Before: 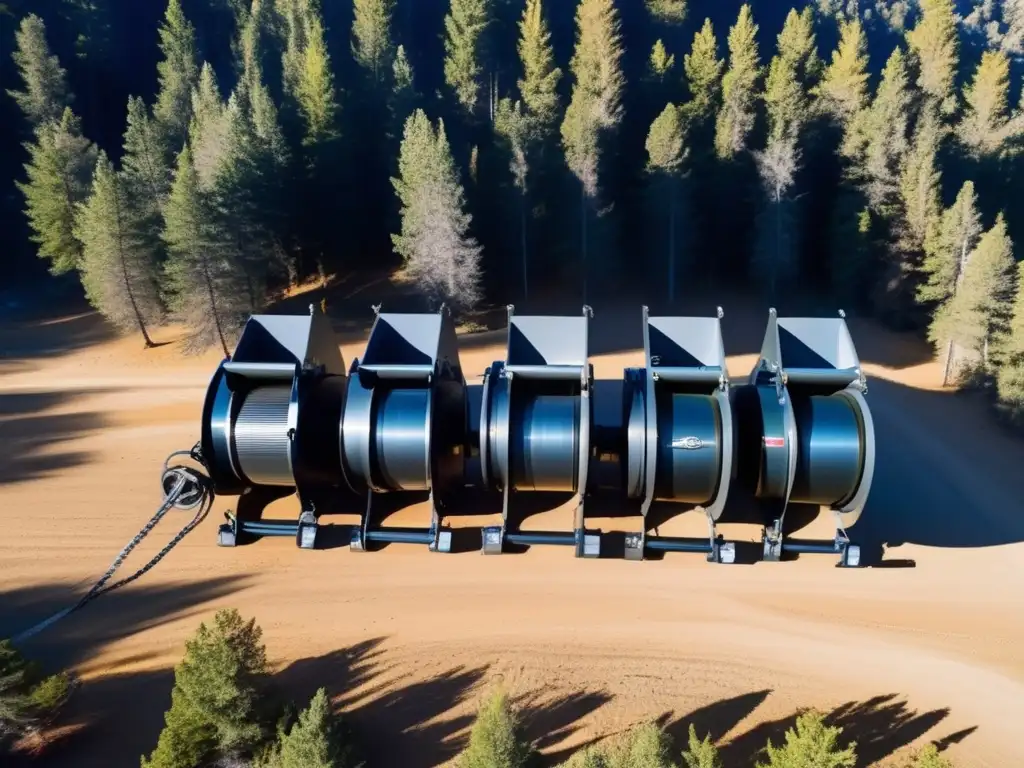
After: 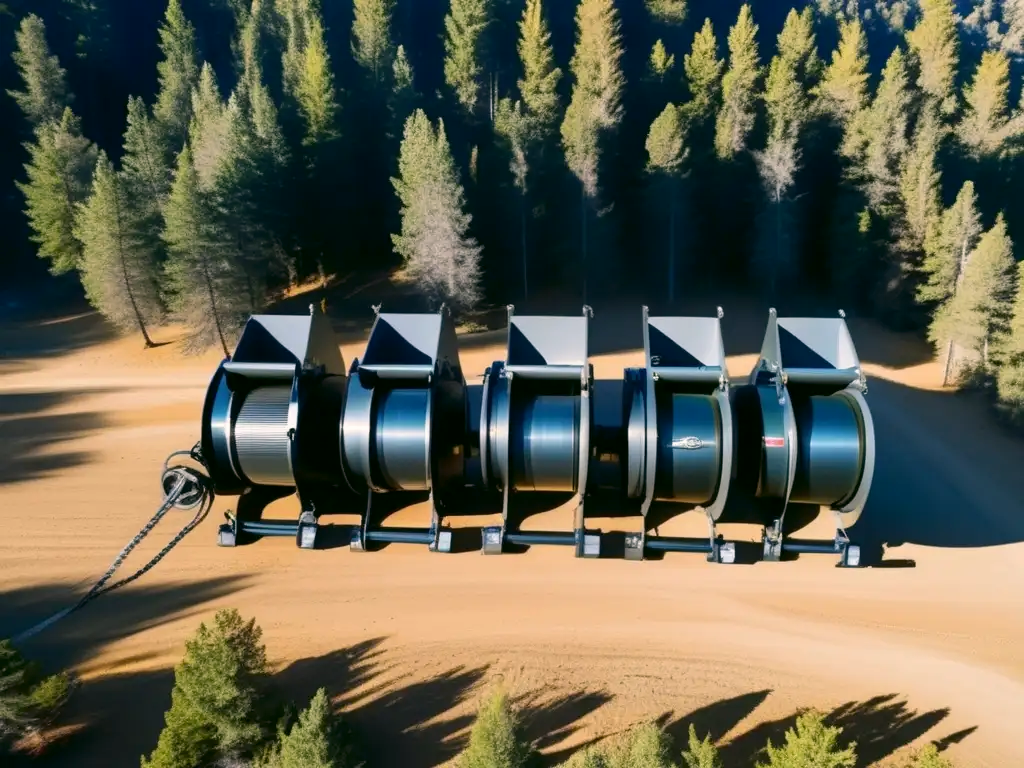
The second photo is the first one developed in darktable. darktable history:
color balance rgb: perceptual saturation grading › global saturation 0.538%
color correction: highlights a* 4.24, highlights b* 4.93, shadows a* -6.97, shadows b* 4.65
